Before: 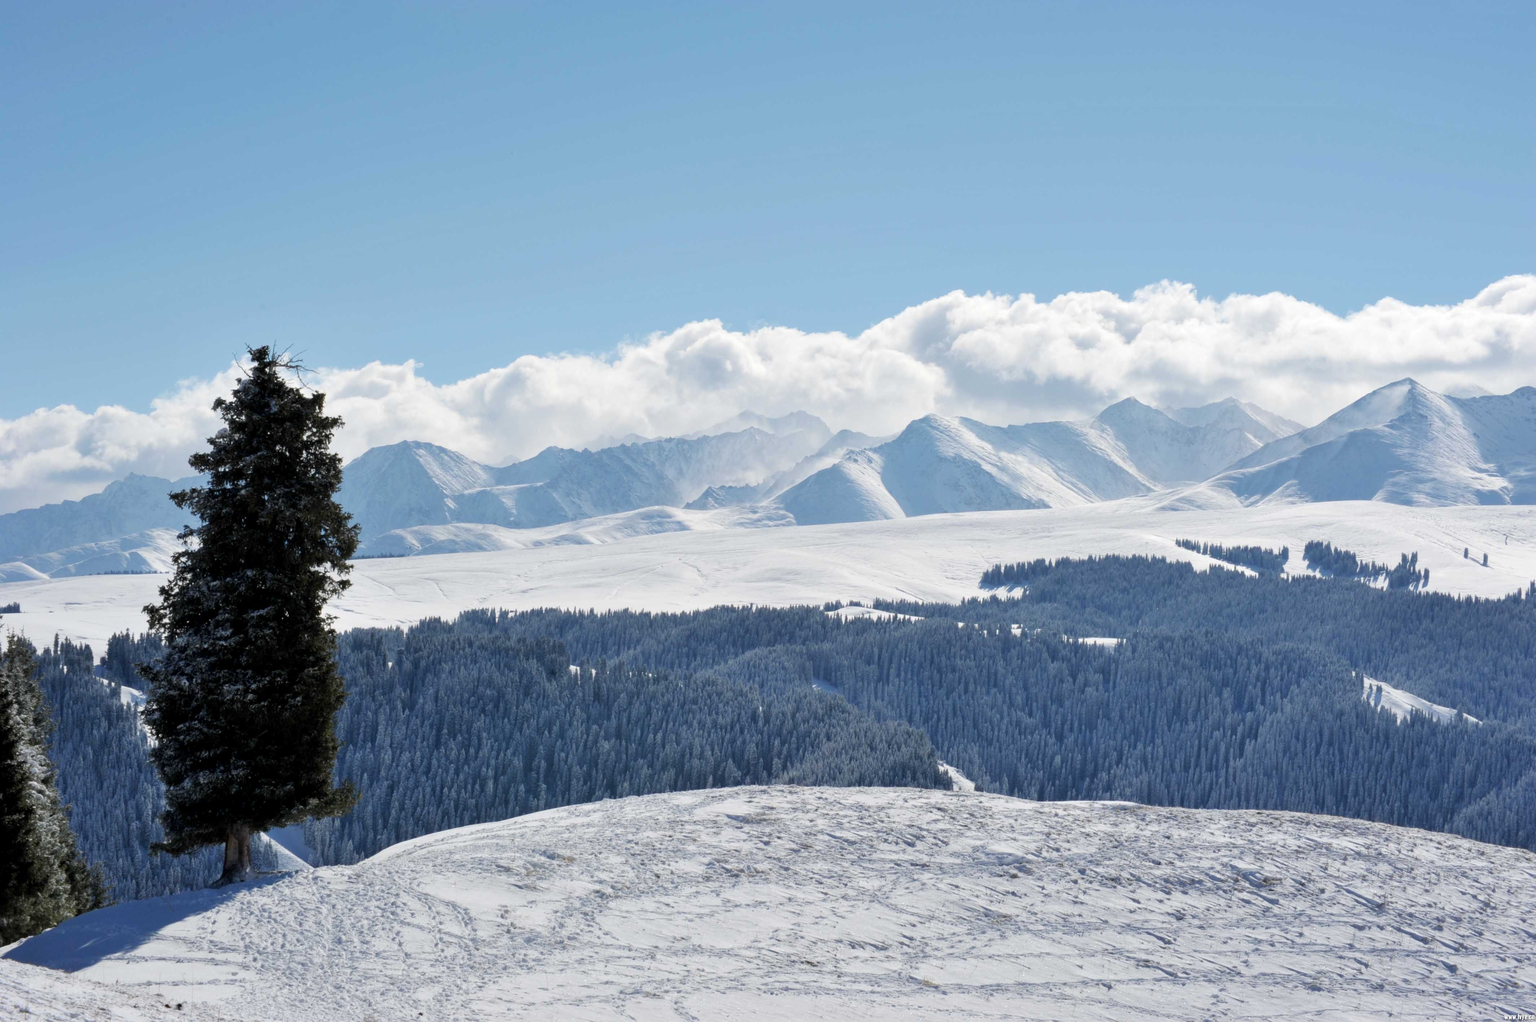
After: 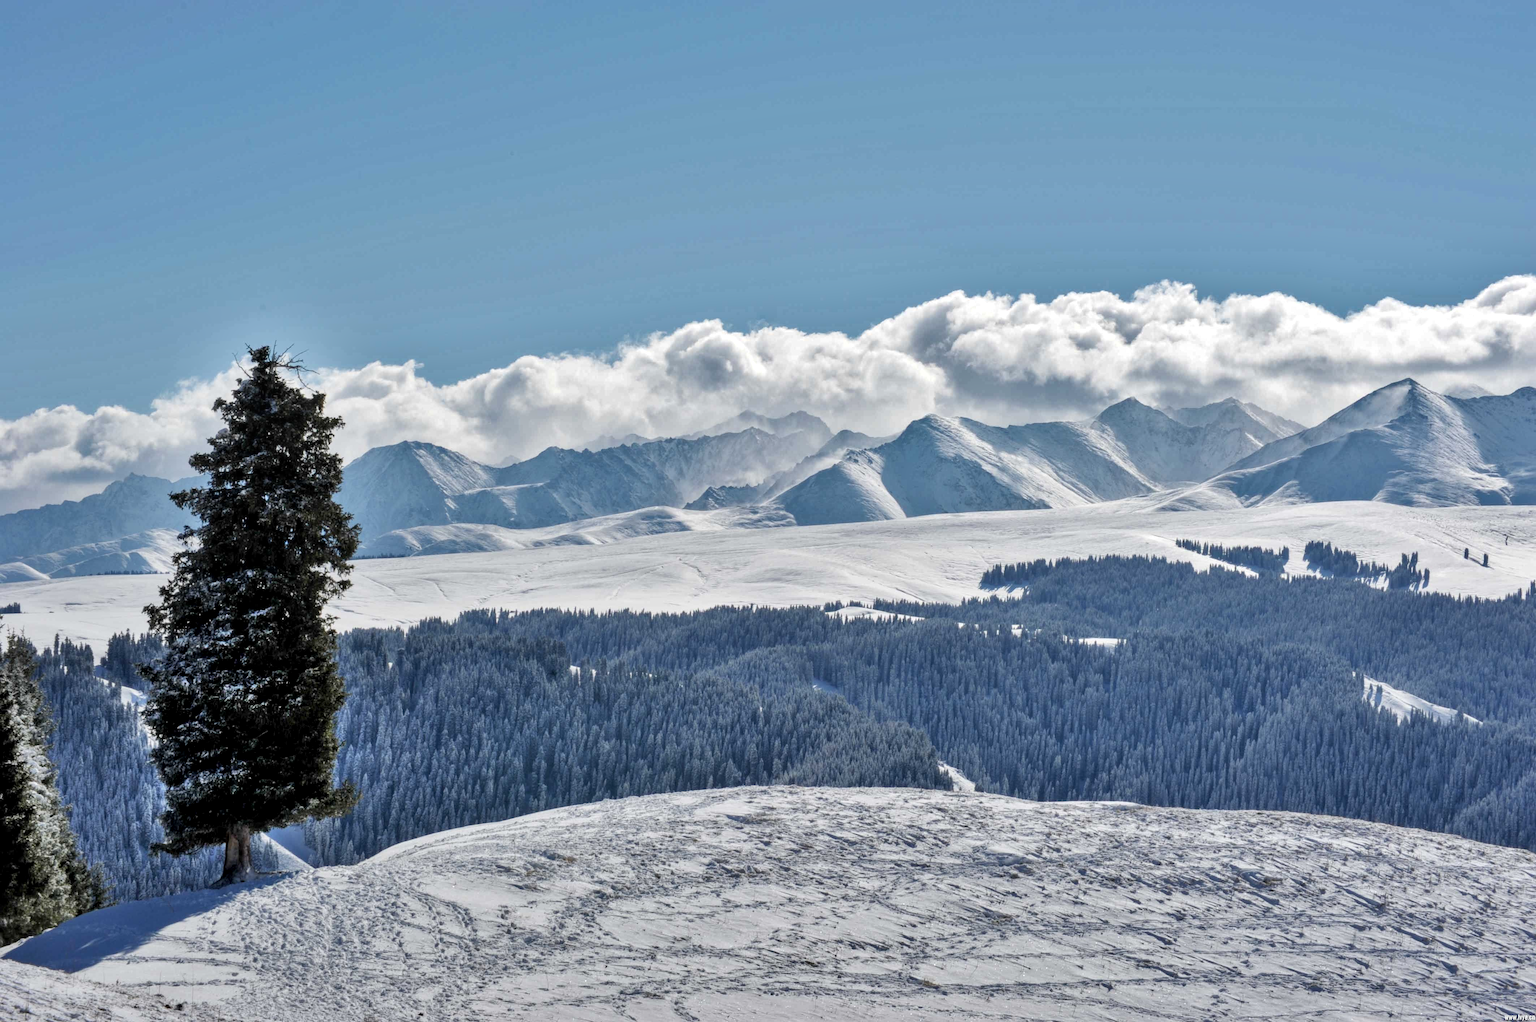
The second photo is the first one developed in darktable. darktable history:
shadows and highlights: shadows 59.66, highlights -60.19, soften with gaussian
local contrast: on, module defaults
